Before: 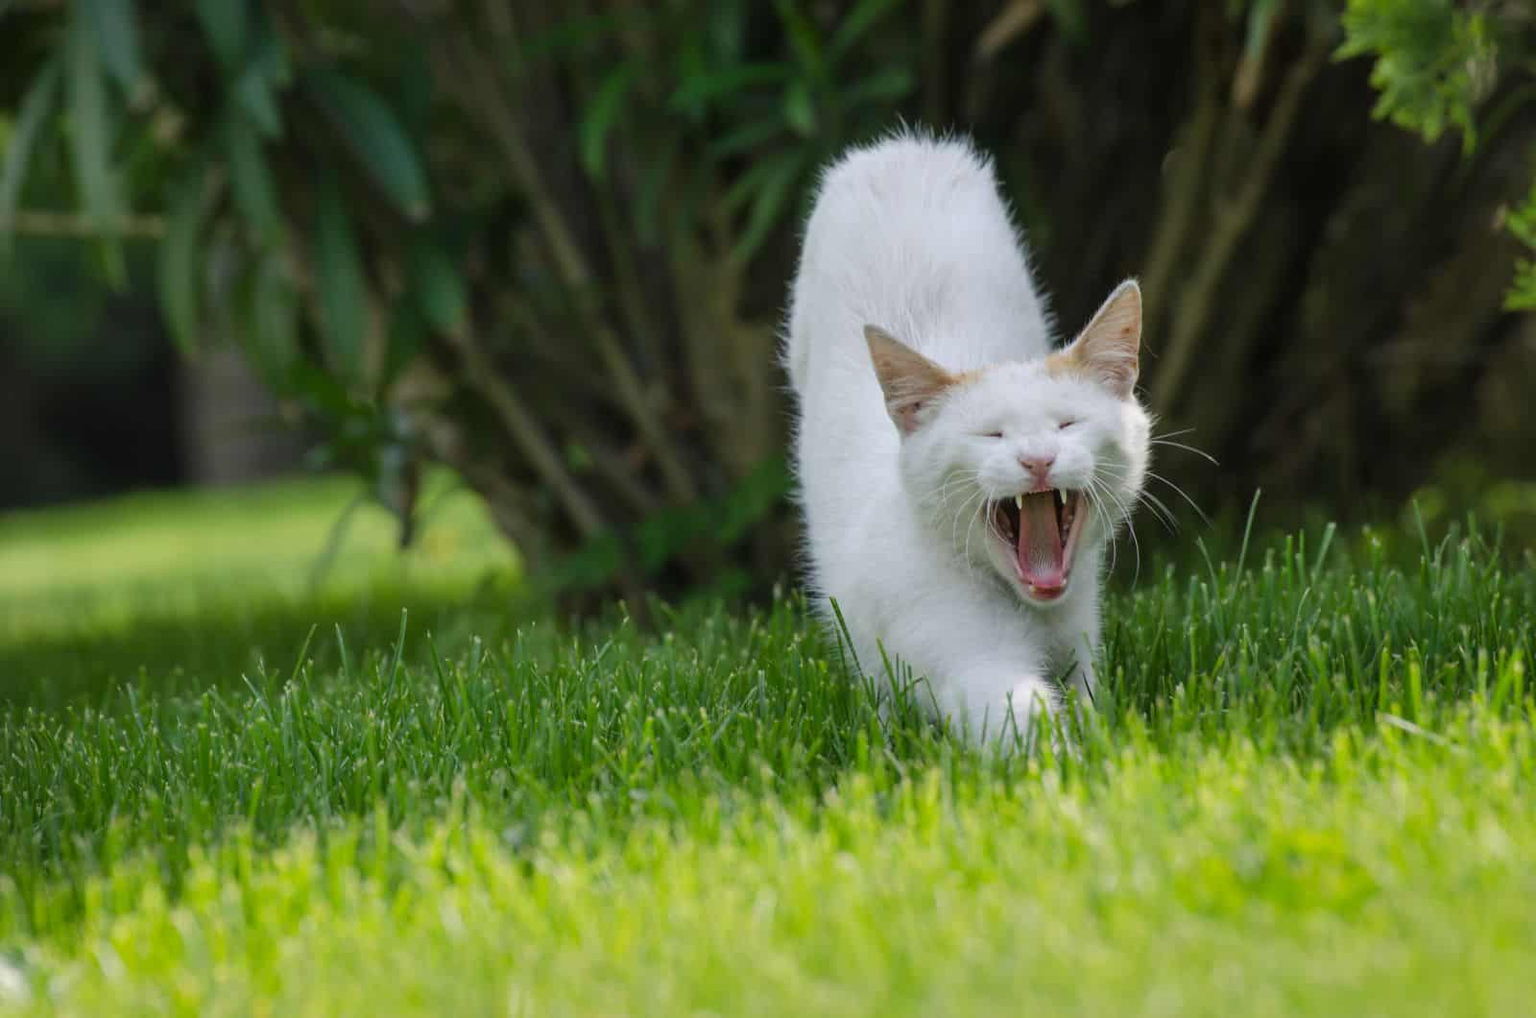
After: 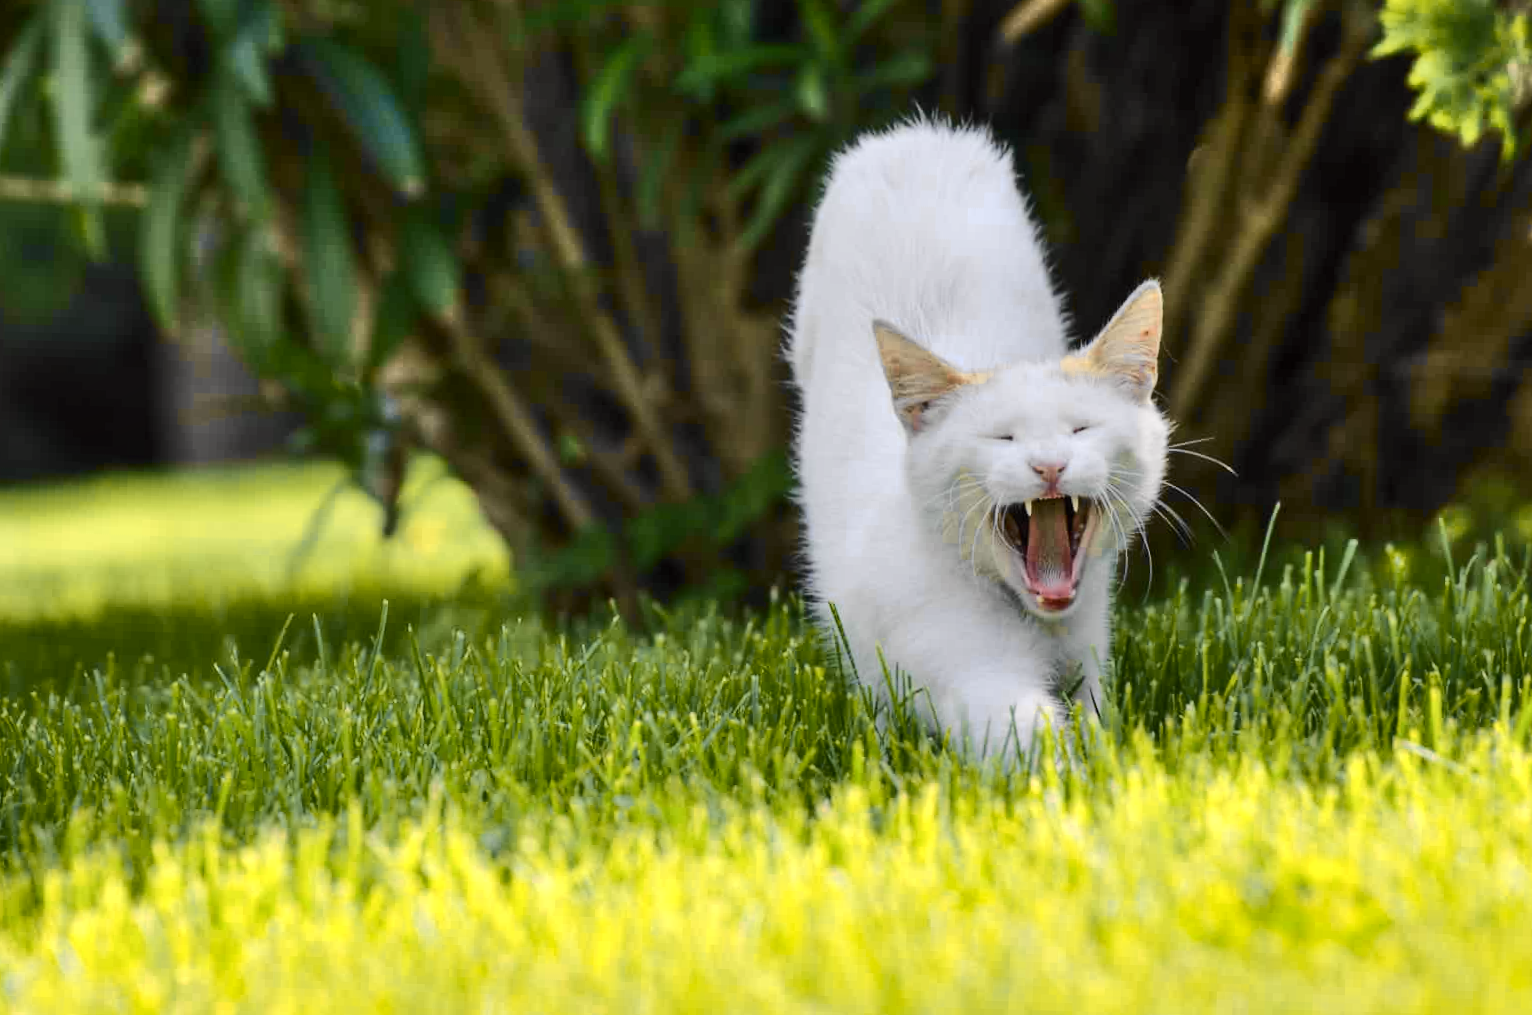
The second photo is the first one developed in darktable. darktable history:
tone curve: curves: ch0 [(0.017, 0) (0.107, 0.071) (0.295, 0.264) (0.447, 0.507) (0.54, 0.618) (0.733, 0.791) (0.879, 0.898) (1, 0.97)]; ch1 [(0, 0) (0.393, 0.415) (0.447, 0.448) (0.485, 0.497) (0.523, 0.515) (0.544, 0.55) (0.59, 0.609) (0.686, 0.686) (1, 1)]; ch2 [(0, 0) (0.369, 0.388) (0.449, 0.431) (0.499, 0.5) (0.521, 0.505) (0.53, 0.538) (0.579, 0.601) (0.669, 0.733) (1, 1)], color space Lab, independent channels, preserve colors none
shadows and highlights: soften with gaussian
crop and rotate: angle -1.69°
color zones: curves: ch0 [(0.018, 0.548) (0.224, 0.64) (0.425, 0.447) (0.675, 0.575) (0.732, 0.579)]; ch1 [(0.066, 0.487) (0.25, 0.5) (0.404, 0.43) (0.75, 0.421) (0.956, 0.421)]; ch2 [(0.044, 0.561) (0.215, 0.465) (0.399, 0.544) (0.465, 0.548) (0.614, 0.447) (0.724, 0.43) (0.882, 0.623) (0.956, 0.632)]
